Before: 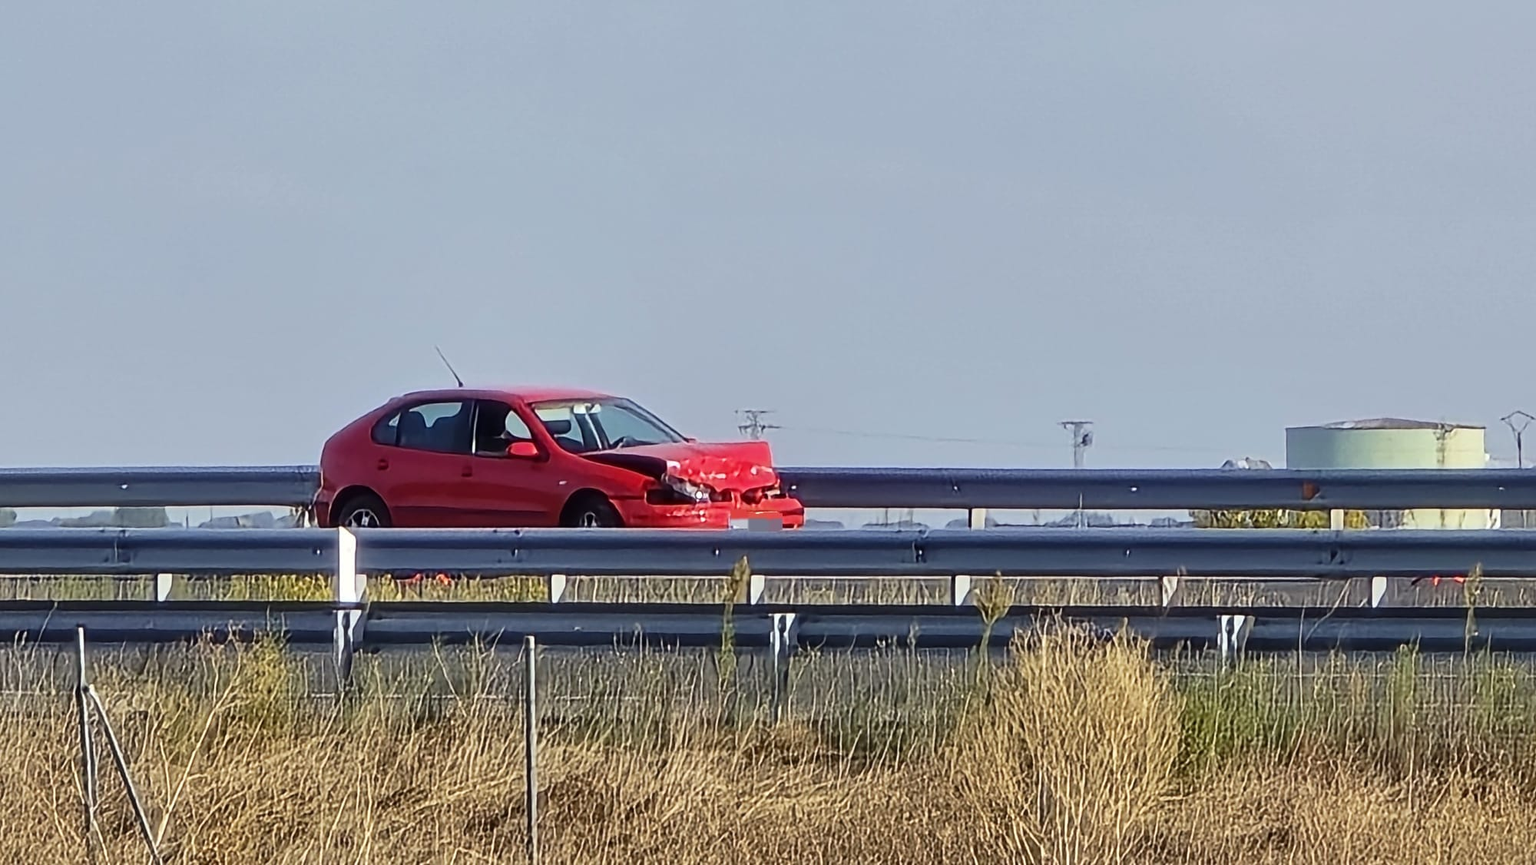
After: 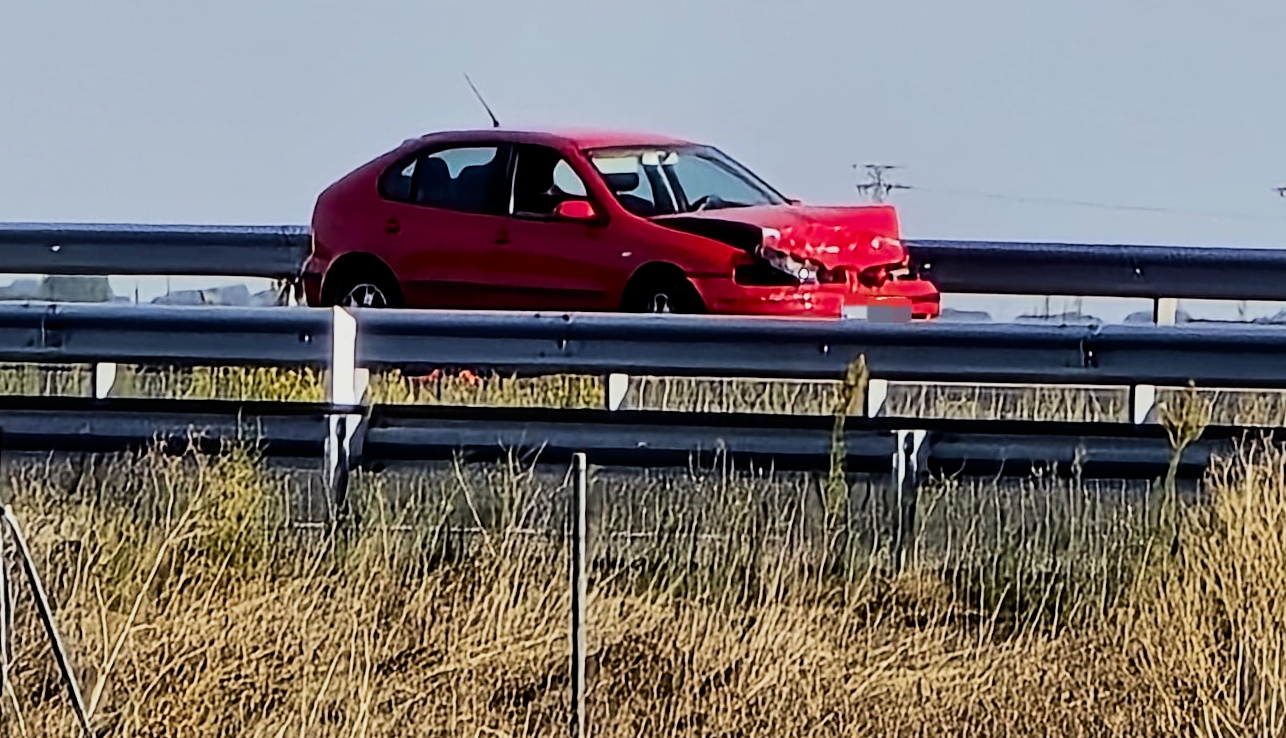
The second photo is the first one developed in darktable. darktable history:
crop and rotate: angle -1.1°, left 3.767%, top 32.214%, right 29.74%
filmic rgb: black relative exposure -5.08 EV, white relative exposure 3.98 EV, hardness 2.9, contrast 1.387, highlights saturation mix -28.99%
contrast brightness saturation: contrast 0.126, brightness -0.048, saturation 0.158
